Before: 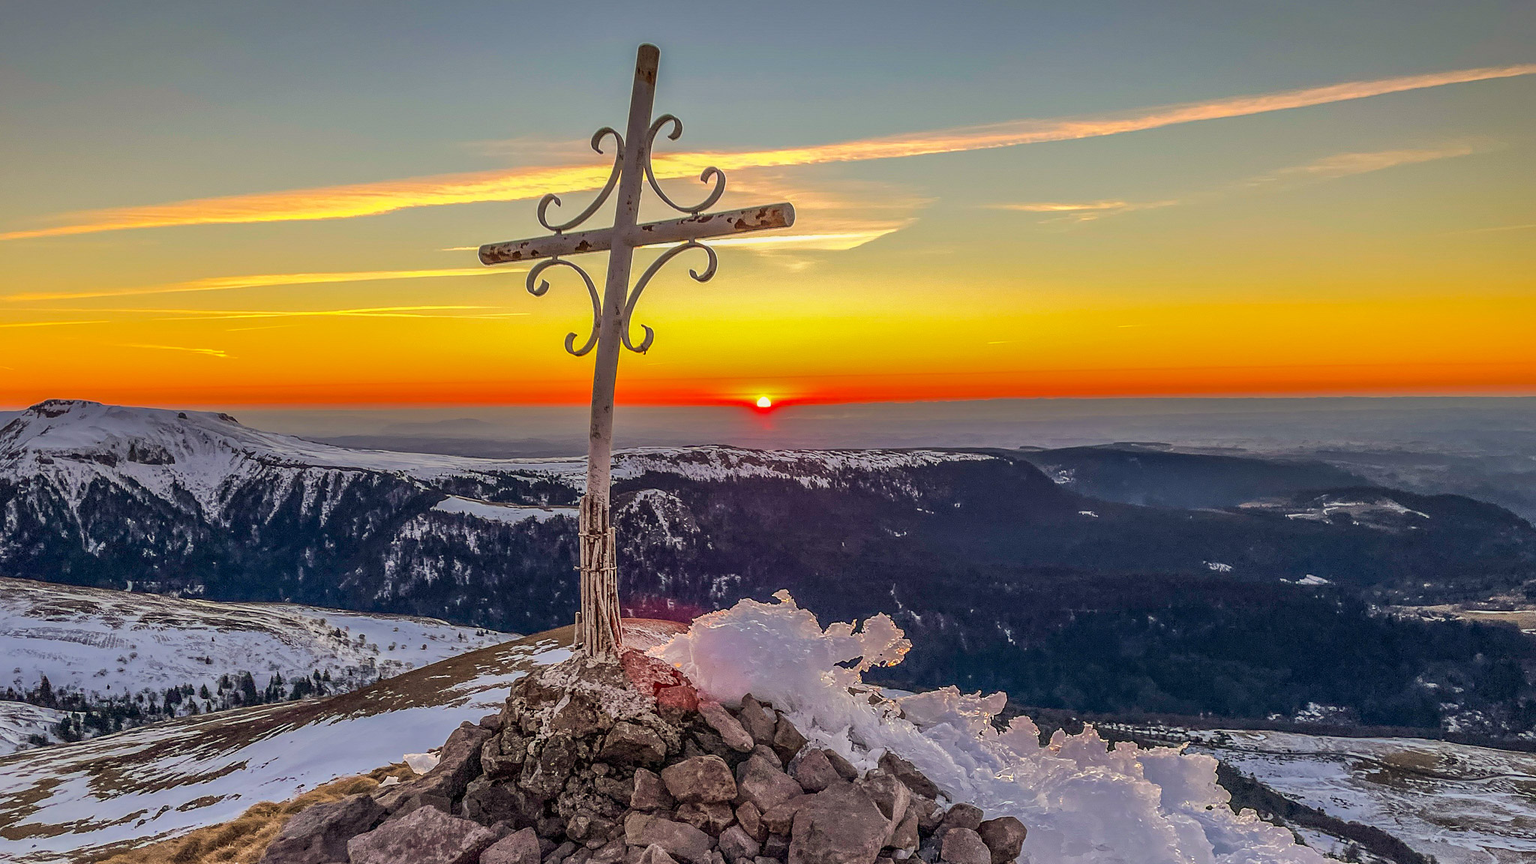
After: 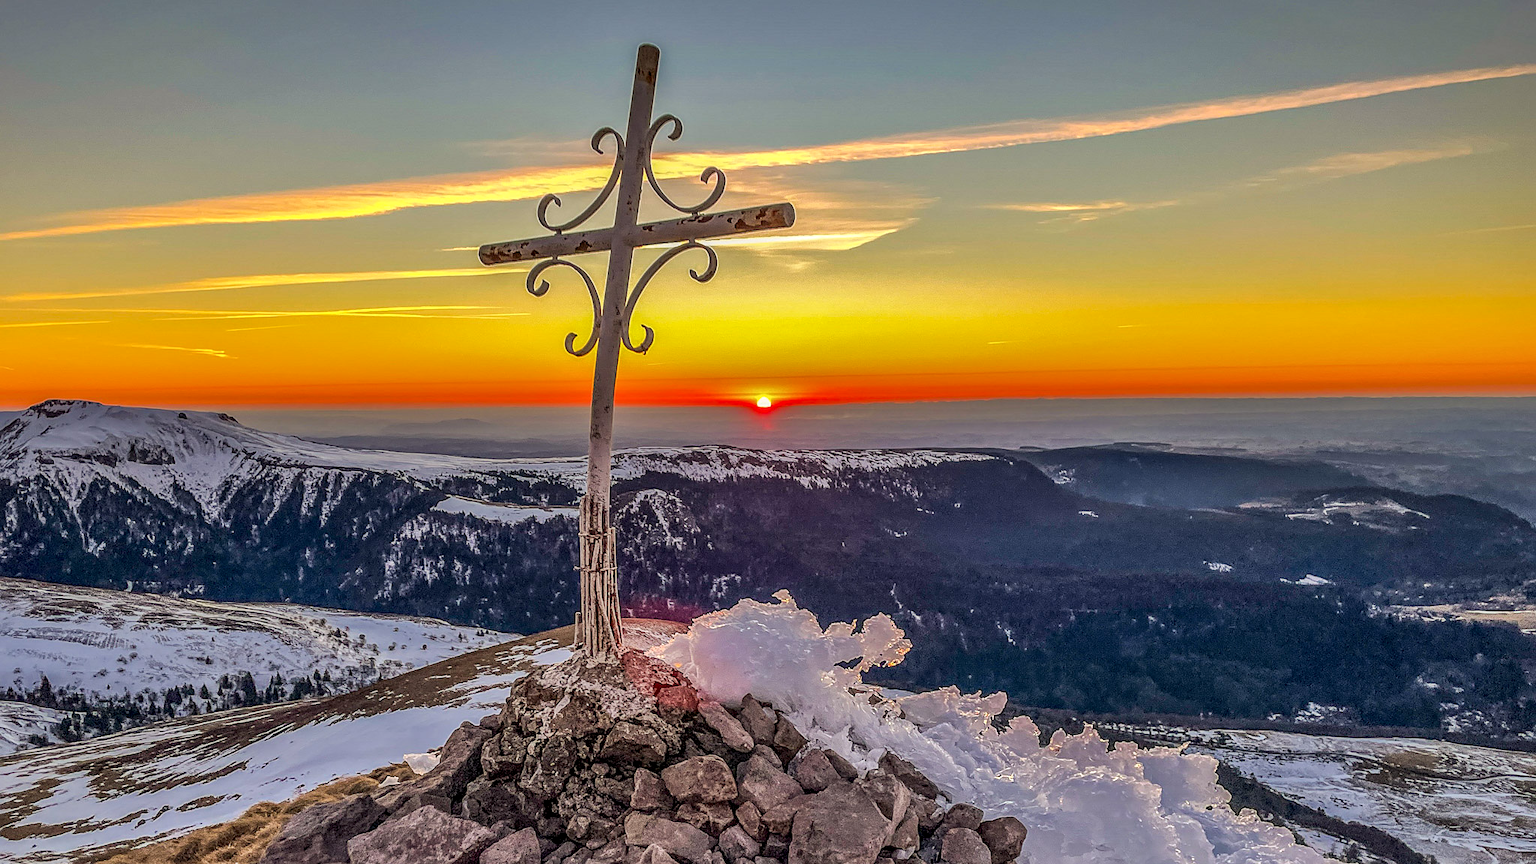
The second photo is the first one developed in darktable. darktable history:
shadows and highlights: low approximation 0.01, soften with gaussian
local contrast: on, module defaults
sharpen: amount 0.206
